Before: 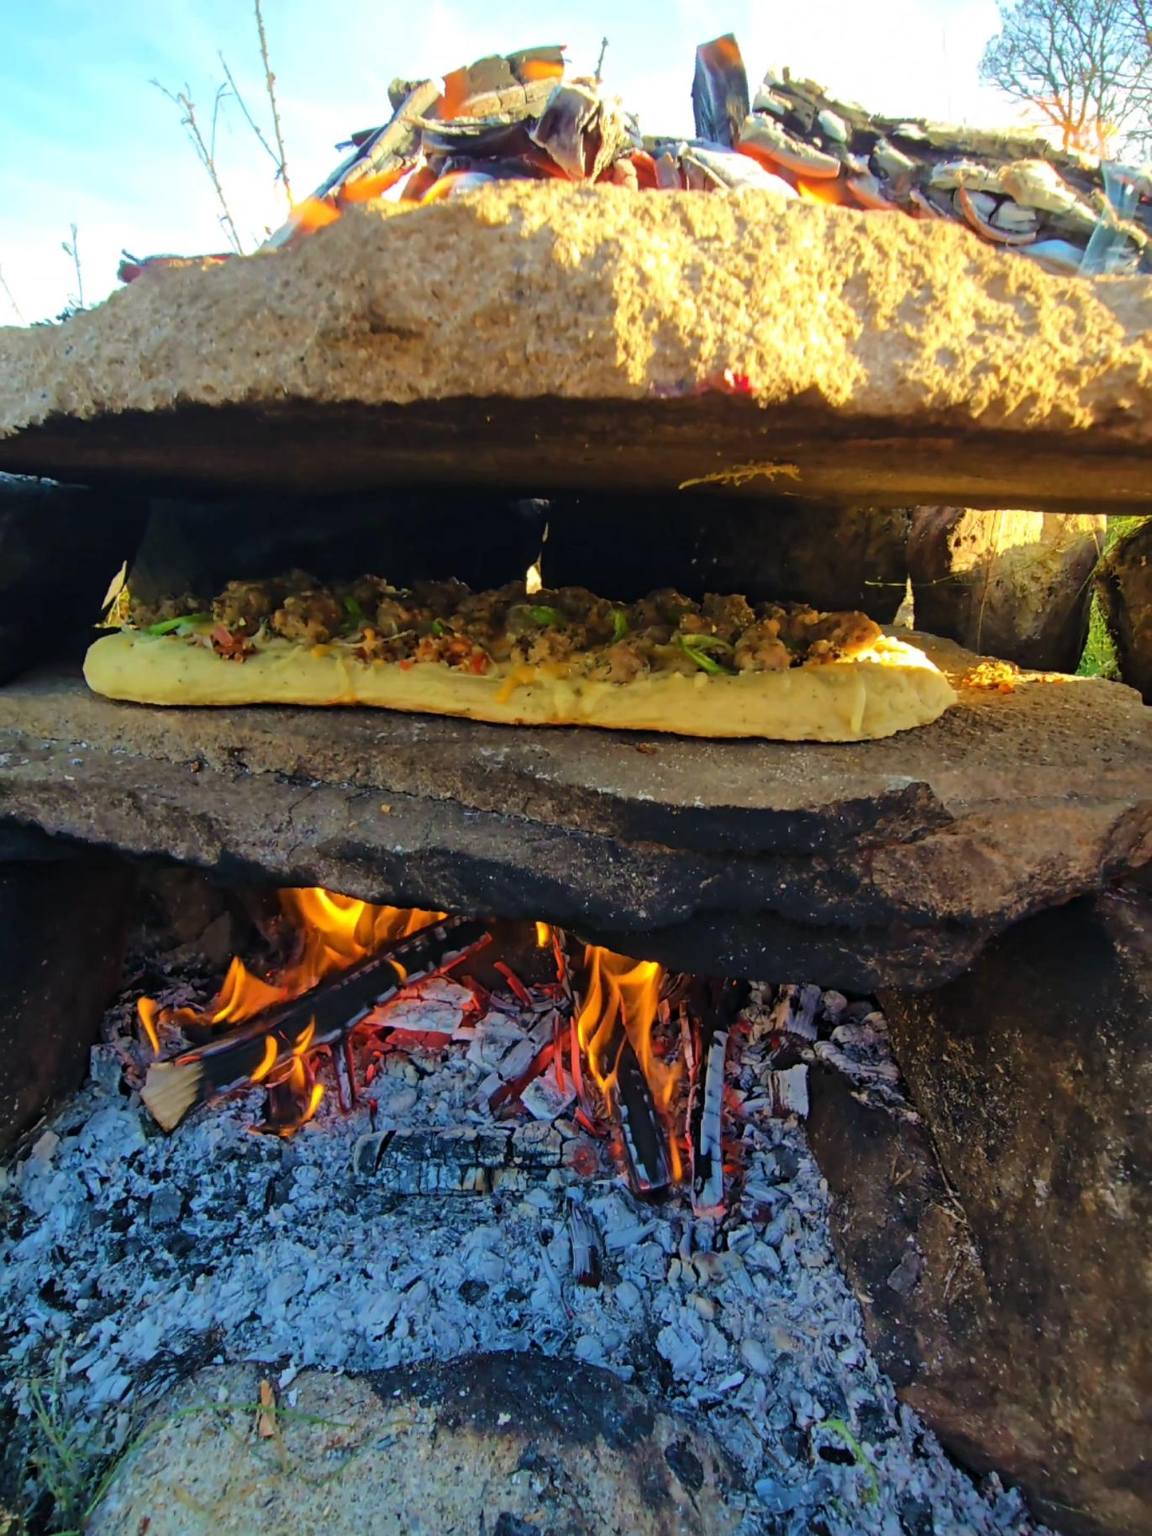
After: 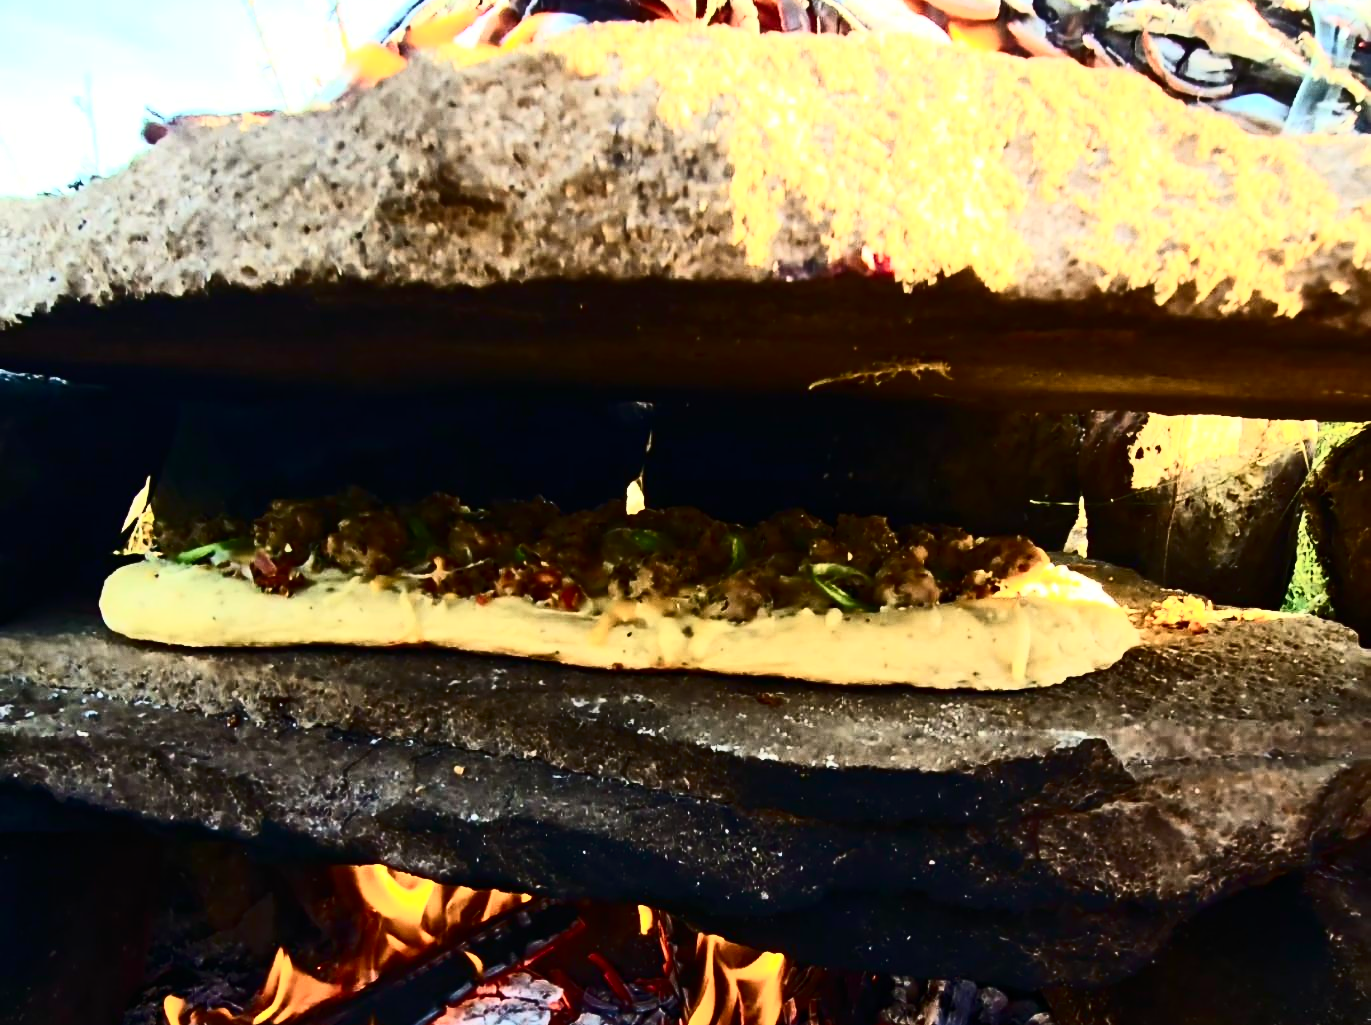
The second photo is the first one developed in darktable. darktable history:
contrast brightness saturation: contrast 0.939, brightness 0.203
crop and rotate: top 10.505%, bottom 33.401%
